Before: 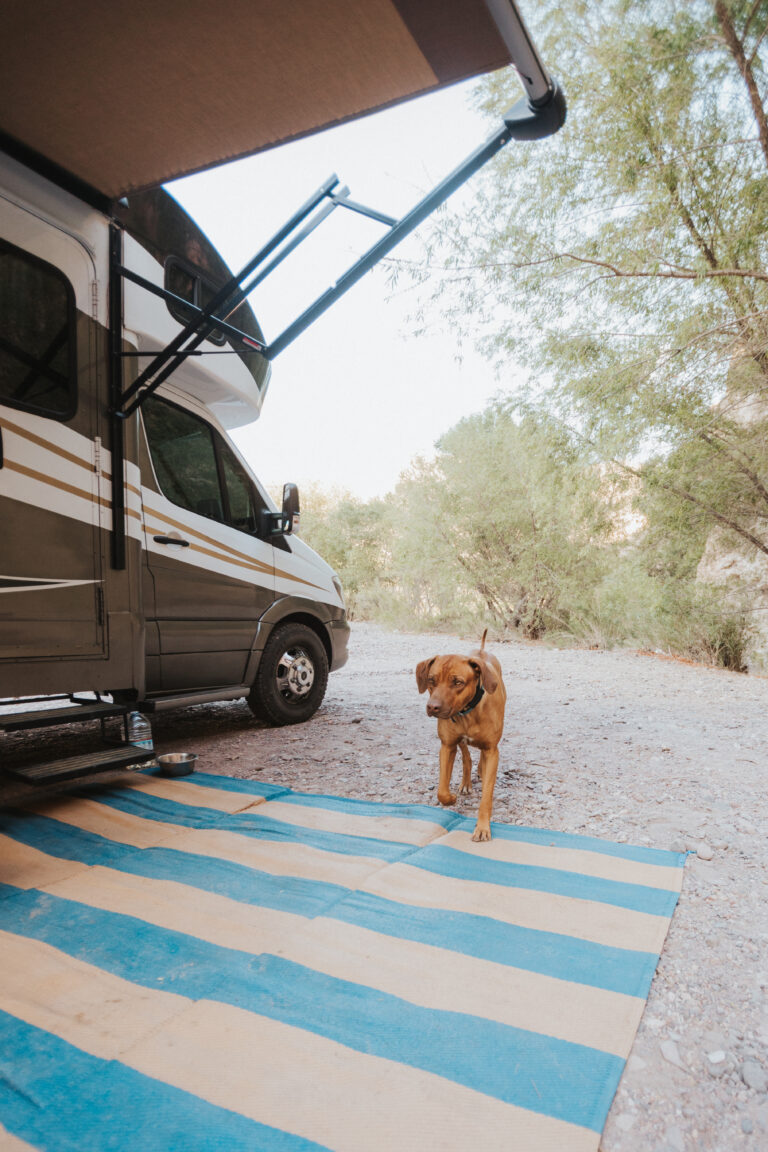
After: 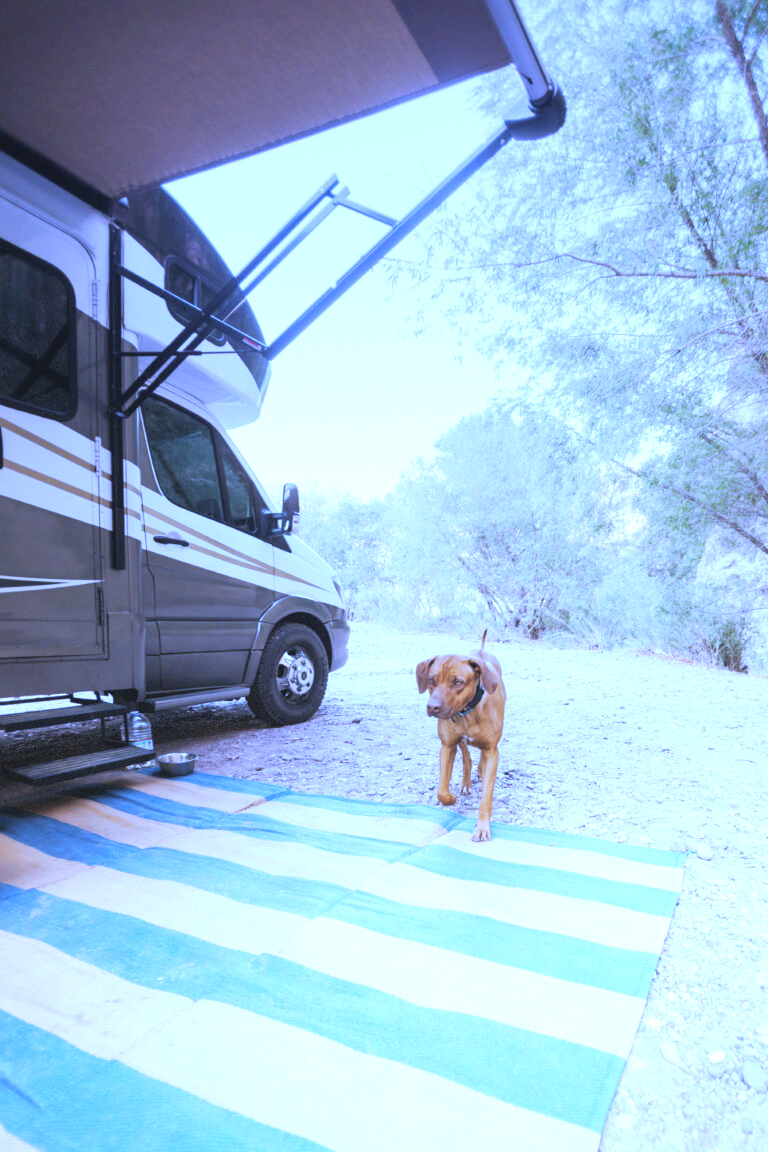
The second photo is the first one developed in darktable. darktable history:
velvia: on, module defaults
exposure: black level correction 0, exposure 1 EV, compensate highlight preservation false
white balance: red 0.766, blue 1.537
sharpen: radius 2.883, amount 0.868, threshold 47.523
graduated density: hue 238.83°, saturation 50%
contrast brightness saturation: brightness 0.15
